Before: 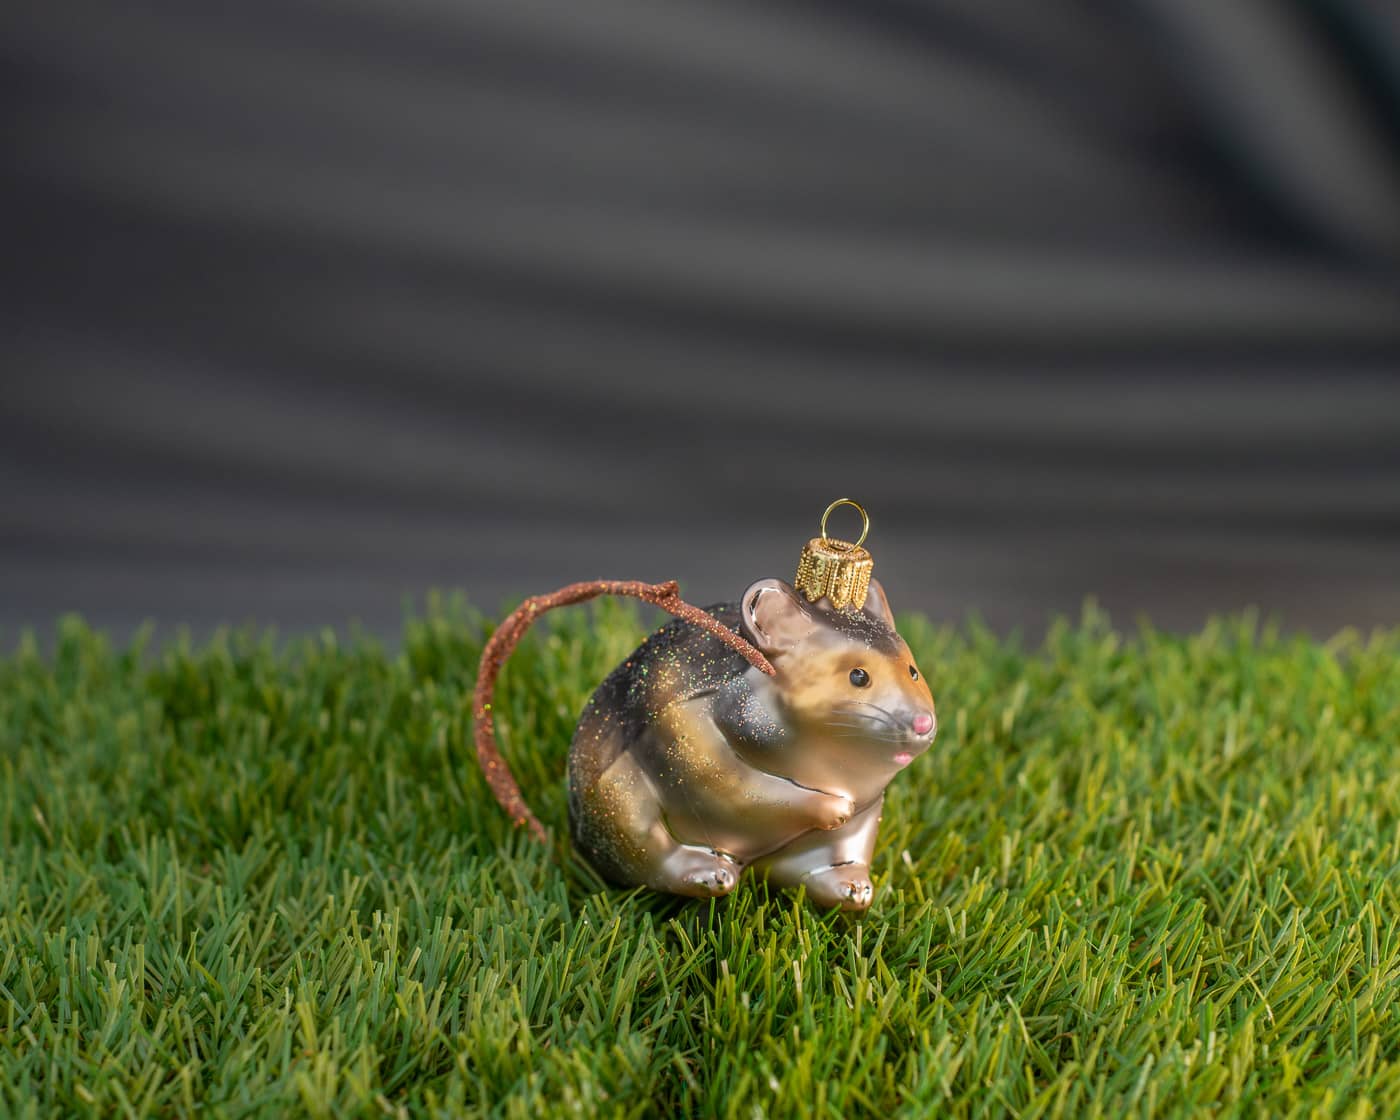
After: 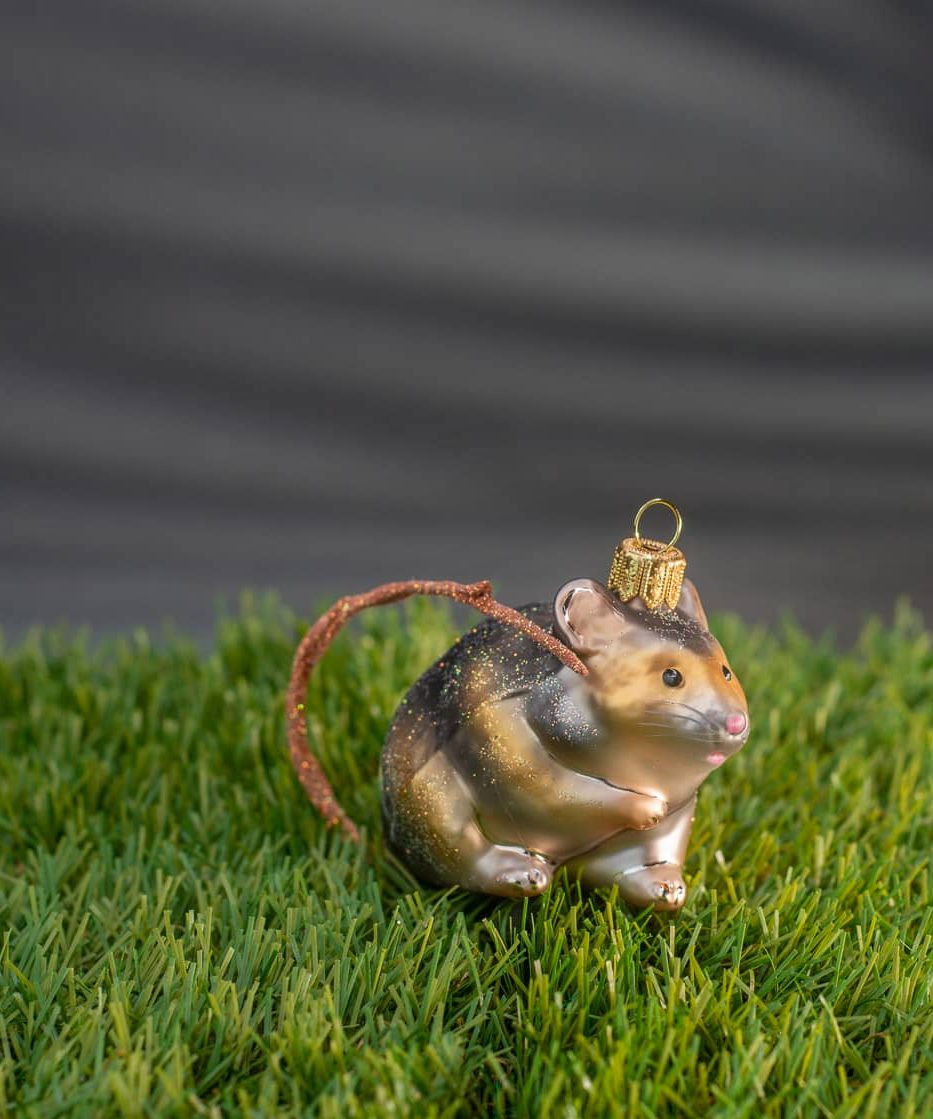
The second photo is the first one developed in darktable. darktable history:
crop and rotate: left 13.368%, right 19.981%
exposure: exposure 0.13 EV, compensate highlight preservation false
shadows and highlights: white point adjustment -3.64, highlights -63.62, soften with gaussian
